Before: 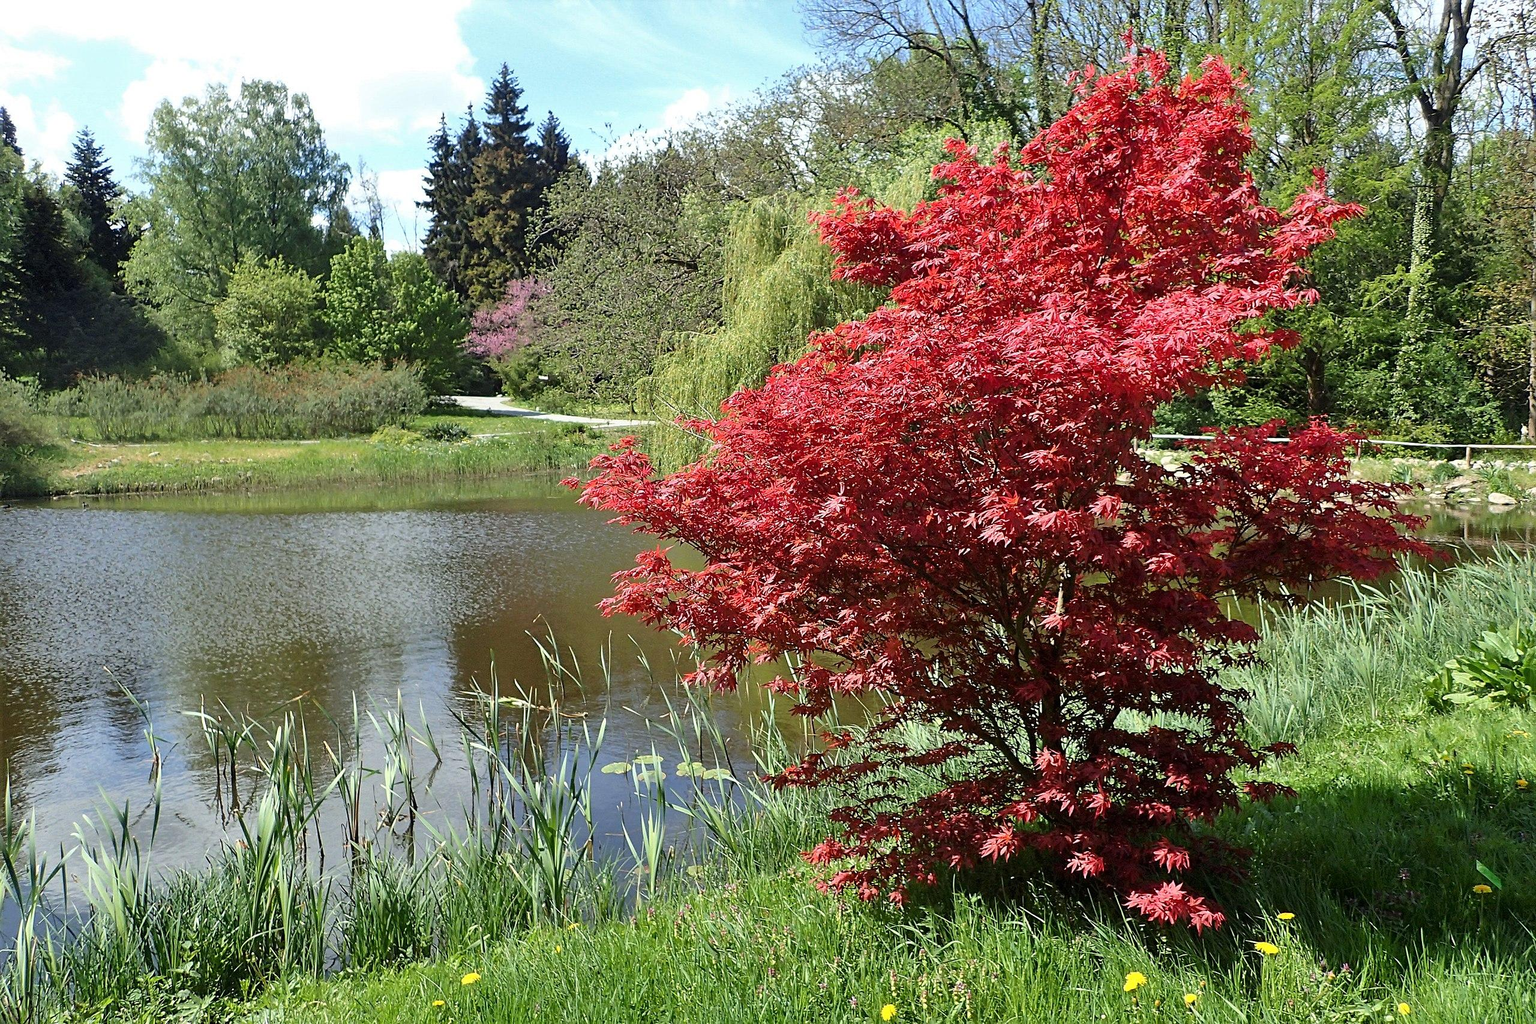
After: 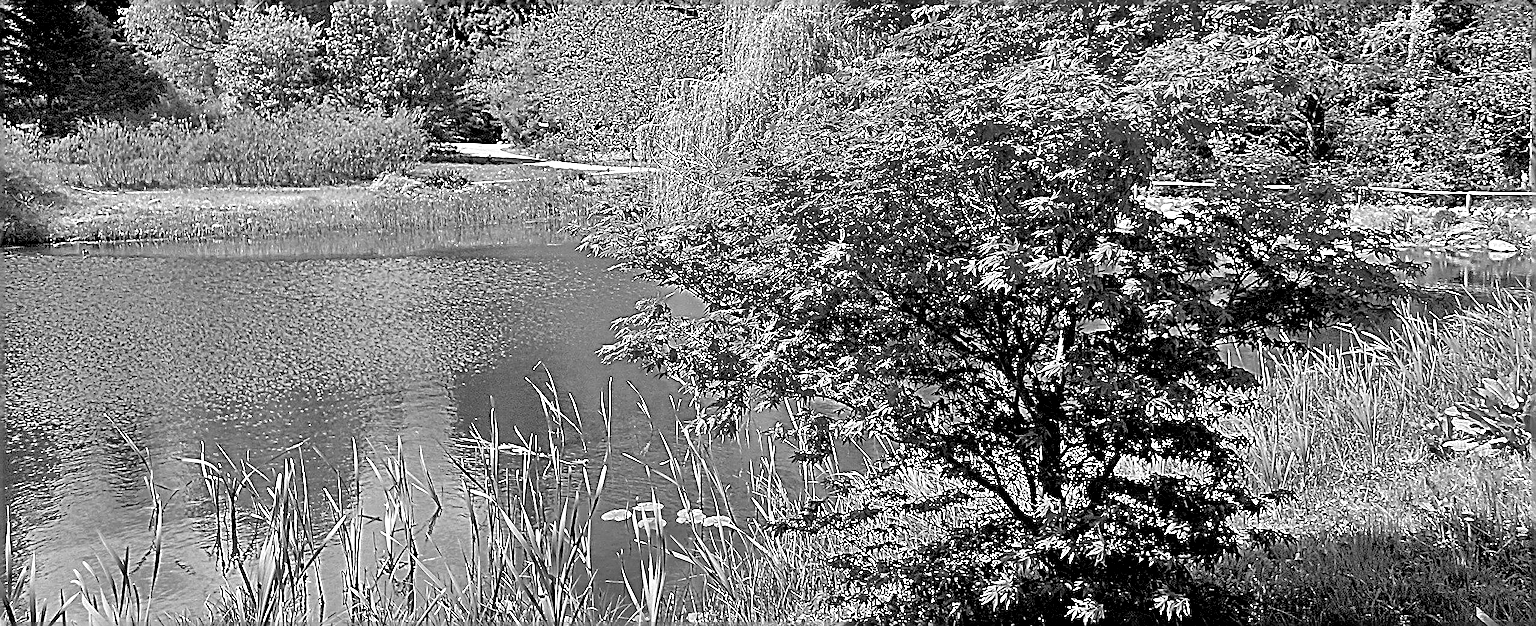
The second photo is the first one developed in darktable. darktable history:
exposure: black level correction 0.01, exposure 0.011 EV, compensate highlight preservation false
tone equalizer: -7 EV 0.15 EV, -6 EV 0.573 EV, -5 EV 1.11 EV, -4 EV 1.32 EV, -3 EV 1.13 EV, -2 EV 0.6 EV, -1 EV 0.156 EV
crop and rotate: top 24.769%, bottom 14.031%
sharpen: radius 3.179, amount 1.745
color zones: curves: ch0 [(0.002, 0.593) (0.143, 0.417) (0.285, 0.541) (0.455, 0.289) (0.608, 0.327) (0.727, 0.283) (0.869, 0.571) (1, 0.603)]; ch1 [(0, 0) (0.143, 0) (0.286, 0) (0.429, 0) (0.571, 0) (0.714, 0) (0.857, 0)]
